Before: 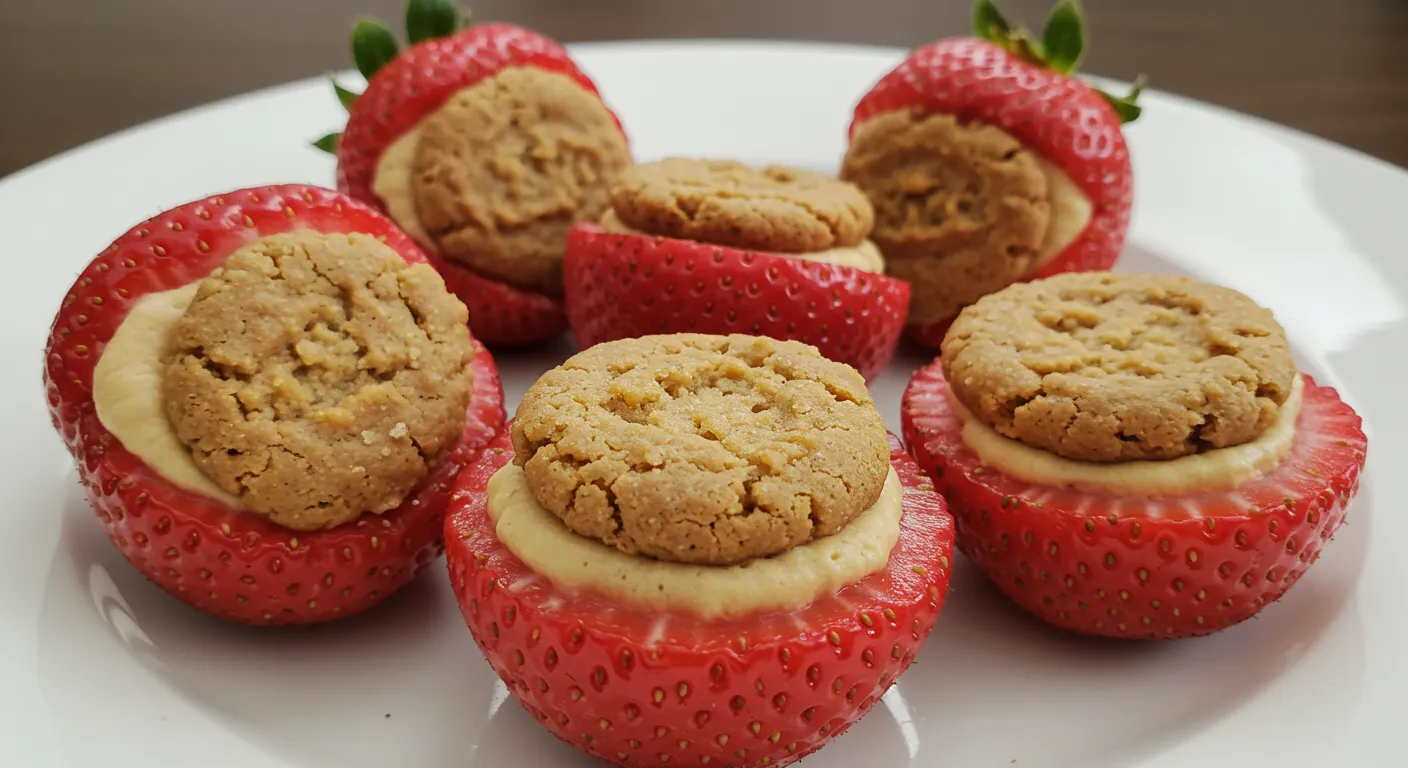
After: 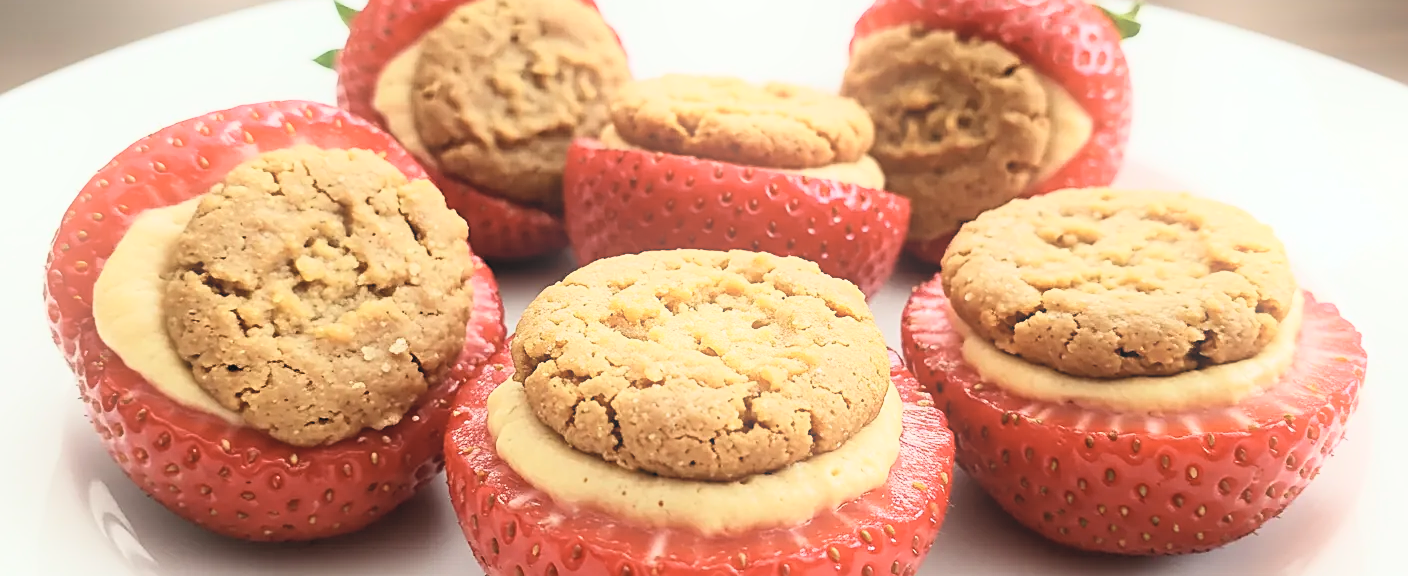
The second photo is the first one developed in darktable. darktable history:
sharpen: on, module defaults
crop: top 11.038%, bottom 13.962%
contrast brightness saturation: contrast 0.39, brightness 0.53
bloom: size 15%, threshold 97%, strength 7%
filmic rgb: black relative exposure -11.35 EV, white relative exposure 3.22 EV, hardness 6.76, color science v6 (2022)
